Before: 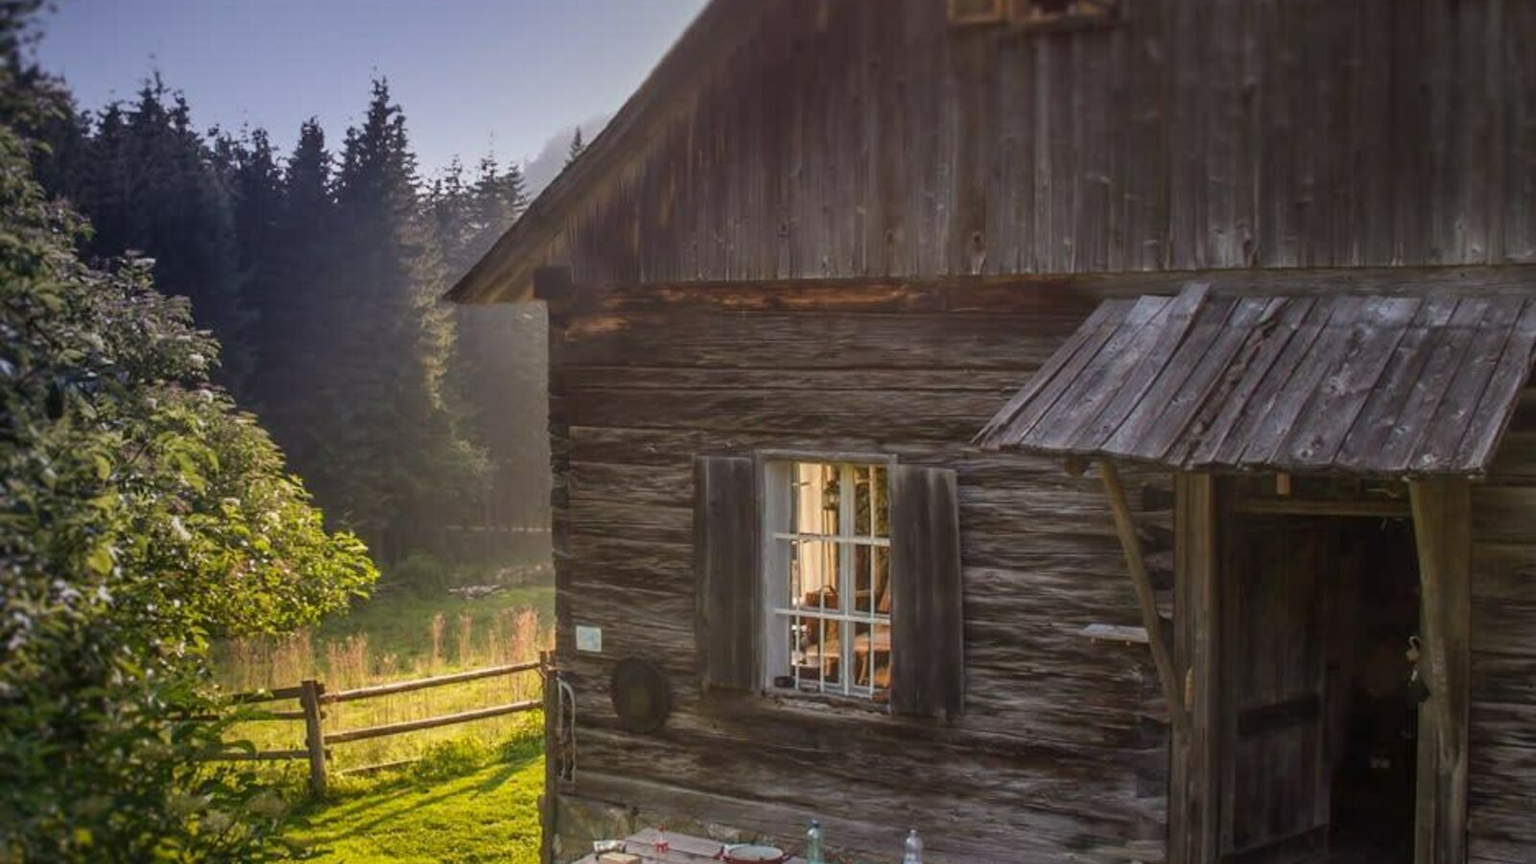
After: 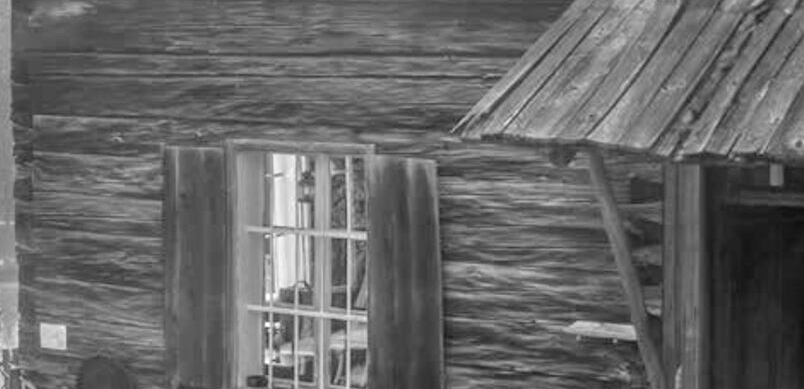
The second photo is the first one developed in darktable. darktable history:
color calibration: illuminant as shot in camera, x 0.358, y 0.373, temperature 4628.91 K
white balance: red 0.931, blue 1.11
monochrome: on, module defaults
tone equalizer: -7 EV 0.15 EV, -6 EV 0.6 EV, -5 EV 1.15 EV, -4 EV 1.33 EV, -3 EV 1.15 EV, -2 EV 0.6 EV, -1 EV 0.15 EV, mask exposure compensation -0.5 EV
crop: left 35.03%, top 36.625%, right 14.663%, bottom 20.057%
